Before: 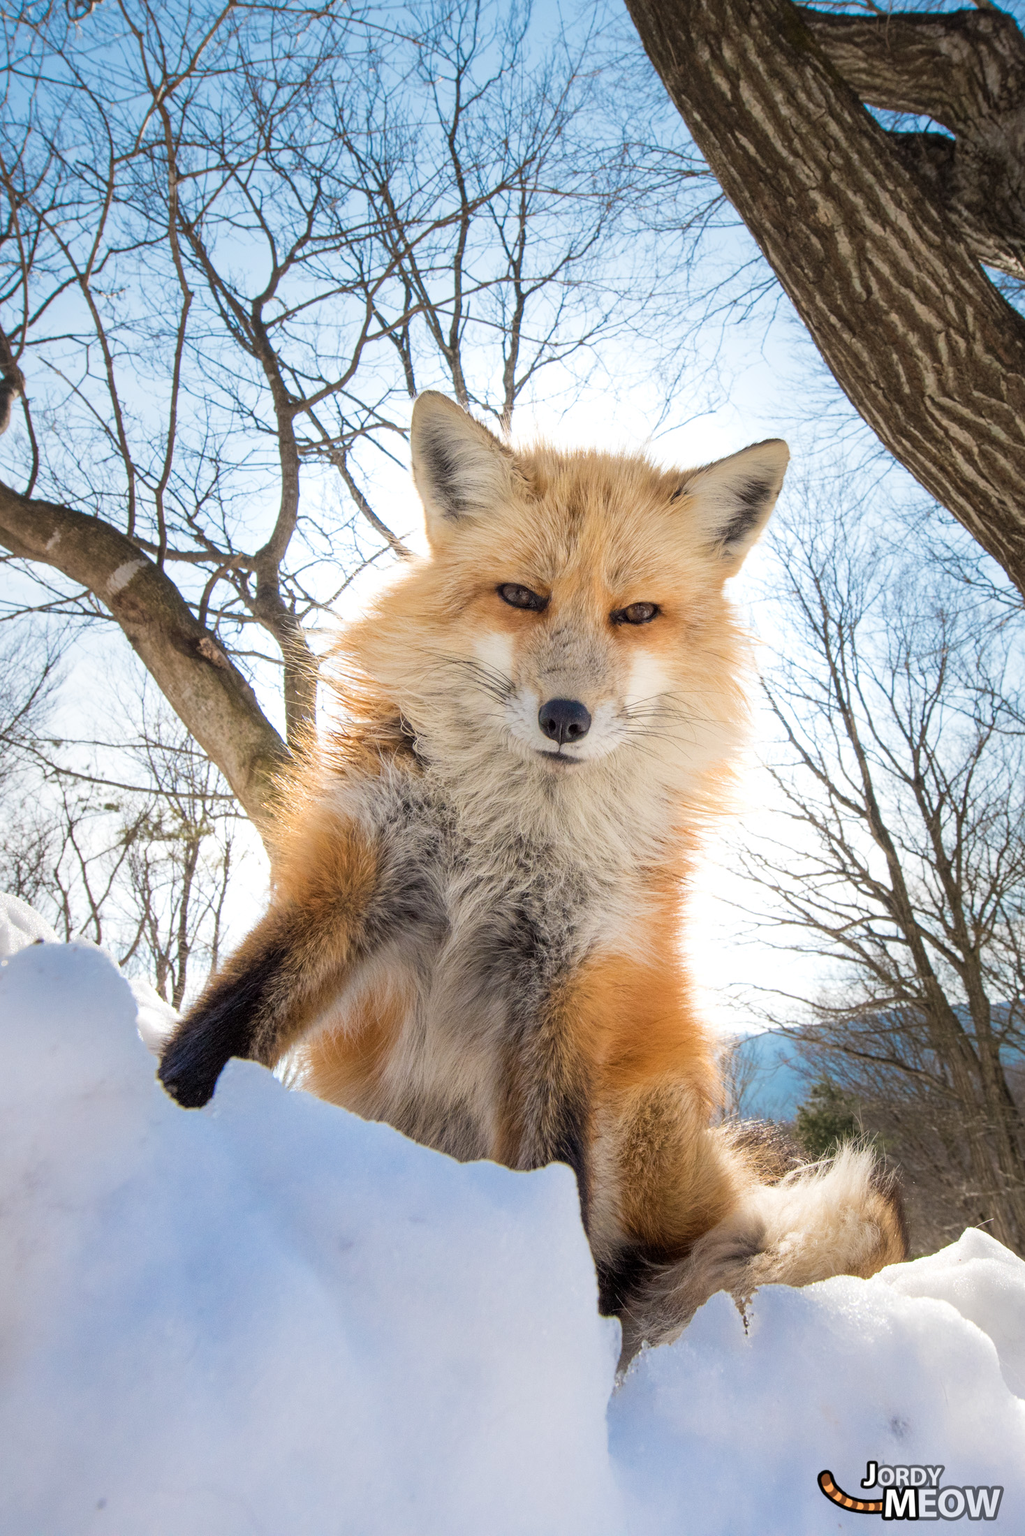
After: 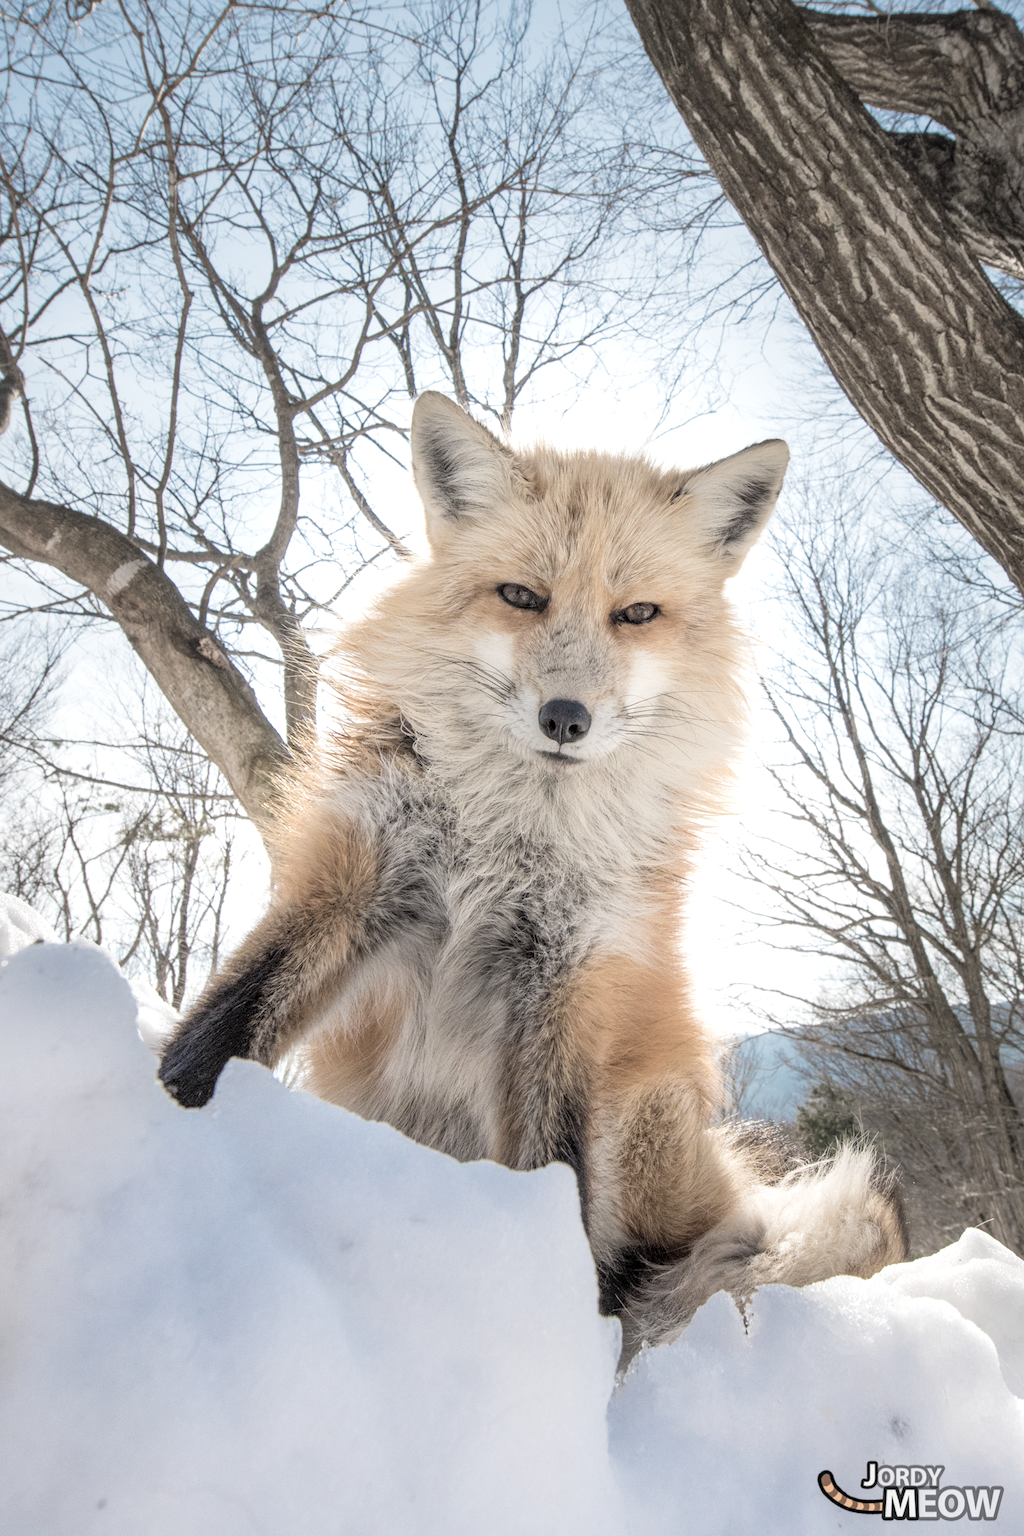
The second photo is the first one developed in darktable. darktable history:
contrast brightness saturation: brightness 0.18, saturation -0.5
local contrast: on, module defaults
